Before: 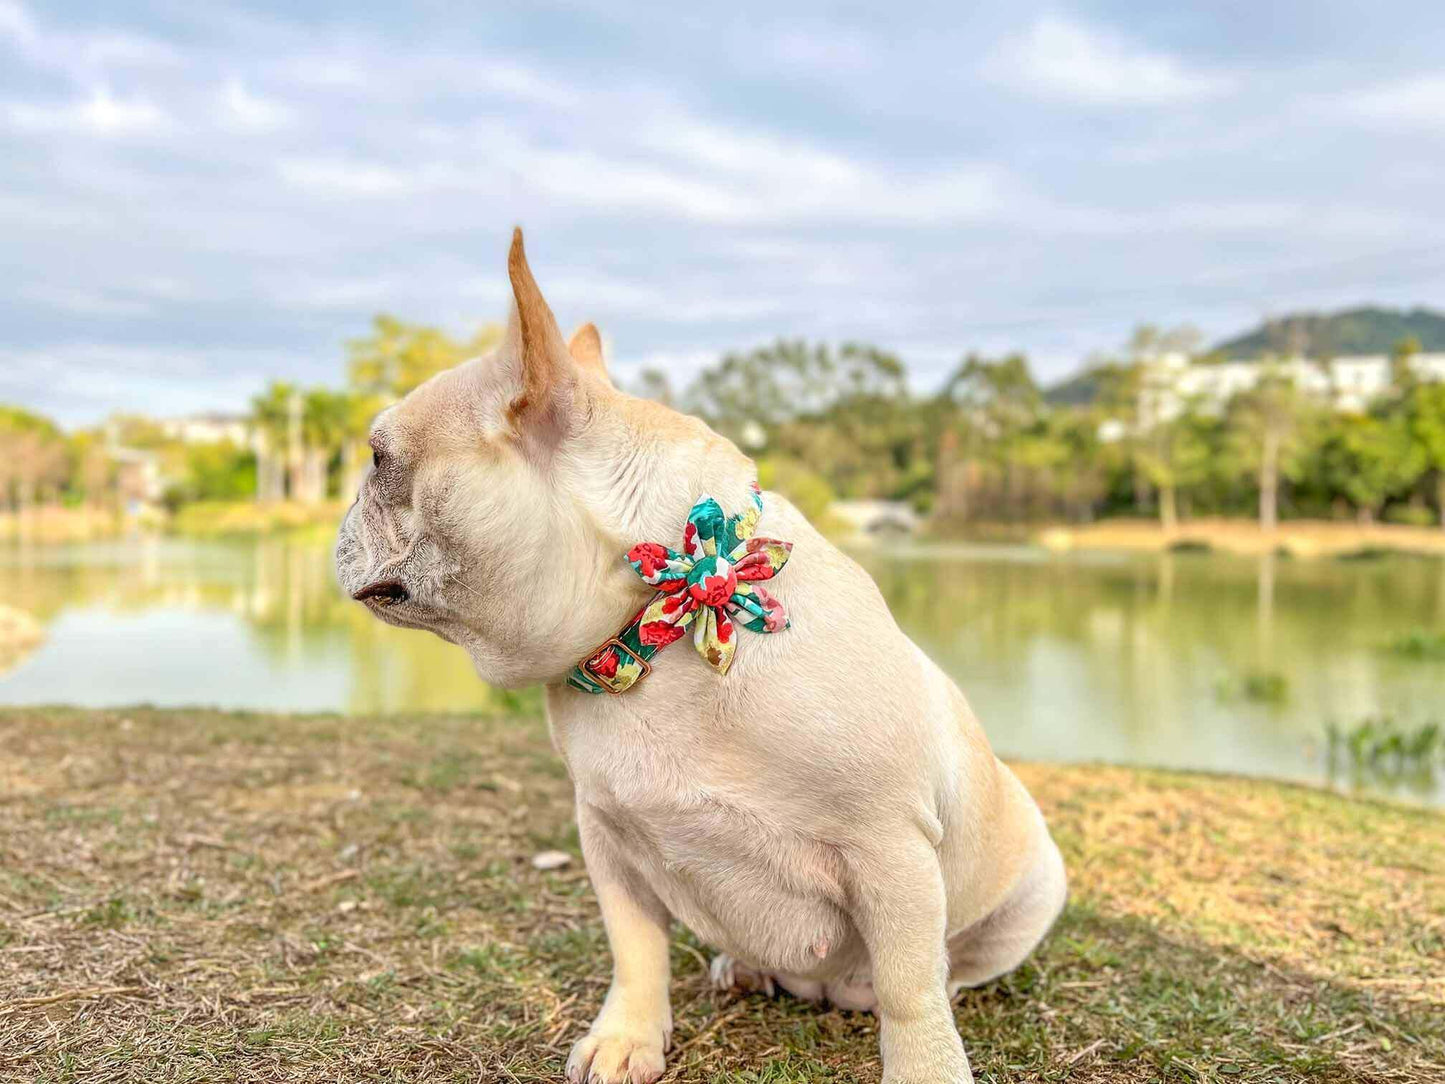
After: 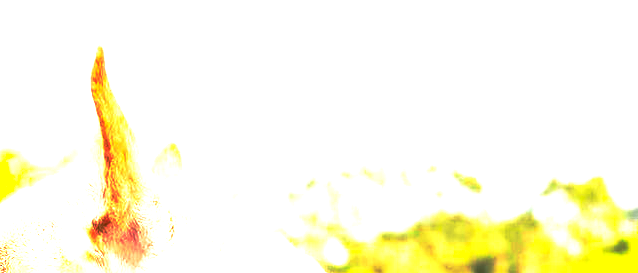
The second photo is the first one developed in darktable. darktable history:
base curve: curves: ch0 [(0, 0) (0.564, 0.291) (0.802, 0.731) (1, 1)], preserve colors none
crop: left 28.985%, top 16.863%, right 26.859%, bottom 57.951%
exposure: black level correction 0, exposure 1.899 EV, compensate highlight preservation false
